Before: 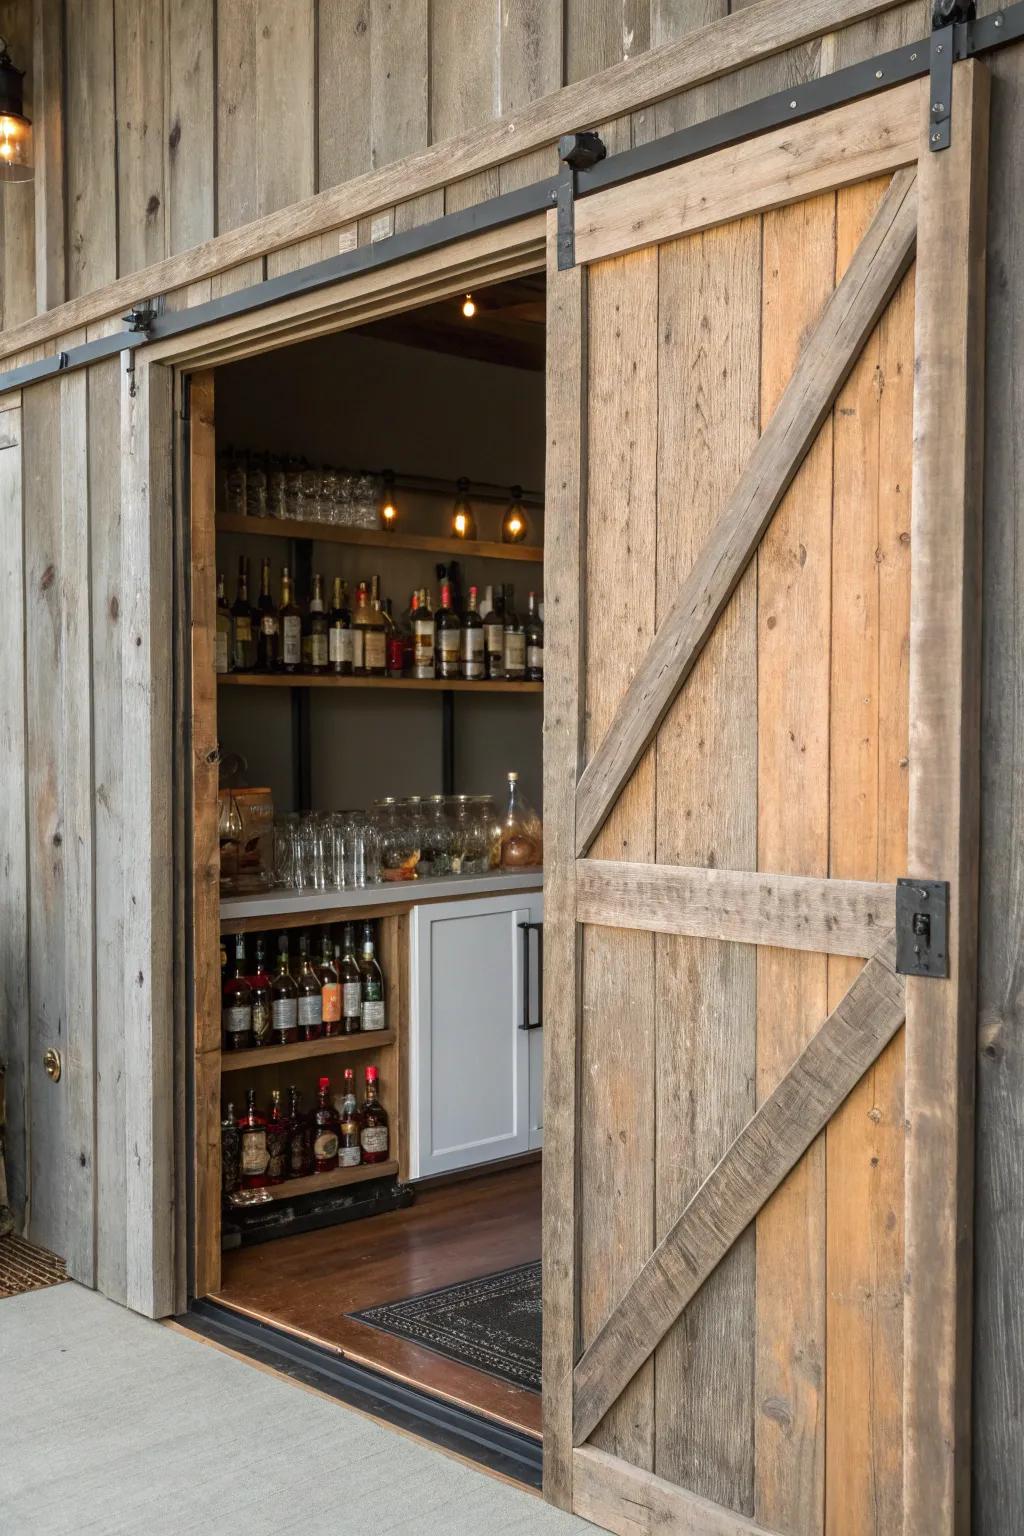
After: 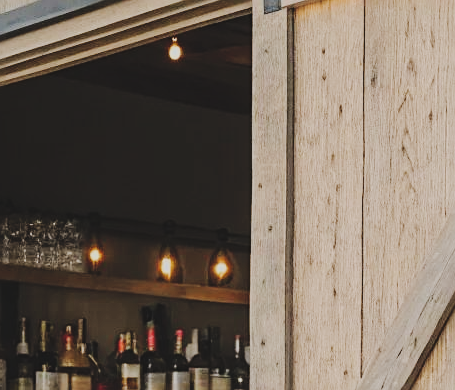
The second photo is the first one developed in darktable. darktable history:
tone curve: curves: ch0 [(0, 0) (0.003, 0.034) (0.011, 0.038) (0.025, 0.046) (0.044, 0.054) (0.069, 0.06) (0.1, 0.079) (0.136, 0.114) (0.177, 0.151) (0.224, 0.213) (0.277, 0.293) (0.335, 0.385) (0.399, 0.482) (0.468, 0.578) (0.543, 0.655) (0.623, 0.724) (0.709, 0.786) (0.801, 0.854) (0.898, 0.922) (1, 1)], preserve colors none
sharpen: radius 2.166, amount 0.384, threshold 0.071
filmic rgb: black relative exposure -8.54 EV, white relative exposure 5.52 EV, hardness 3.35, contrast 1.018
exposure: black level correction -0.035, exposure -0.496 EV, compensate highlight preservation false
crop: left 28.781%, top 16.796%, right 26.714%, bottom 57.797%
